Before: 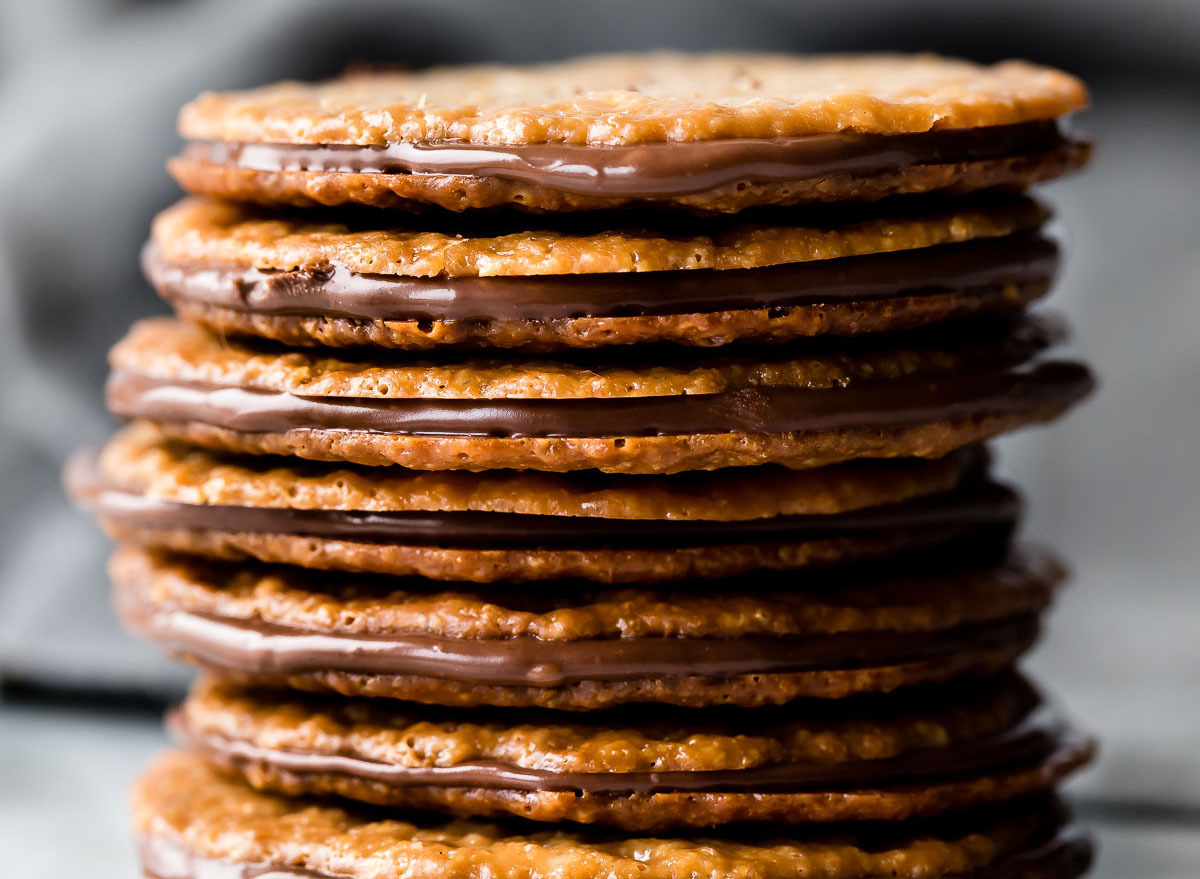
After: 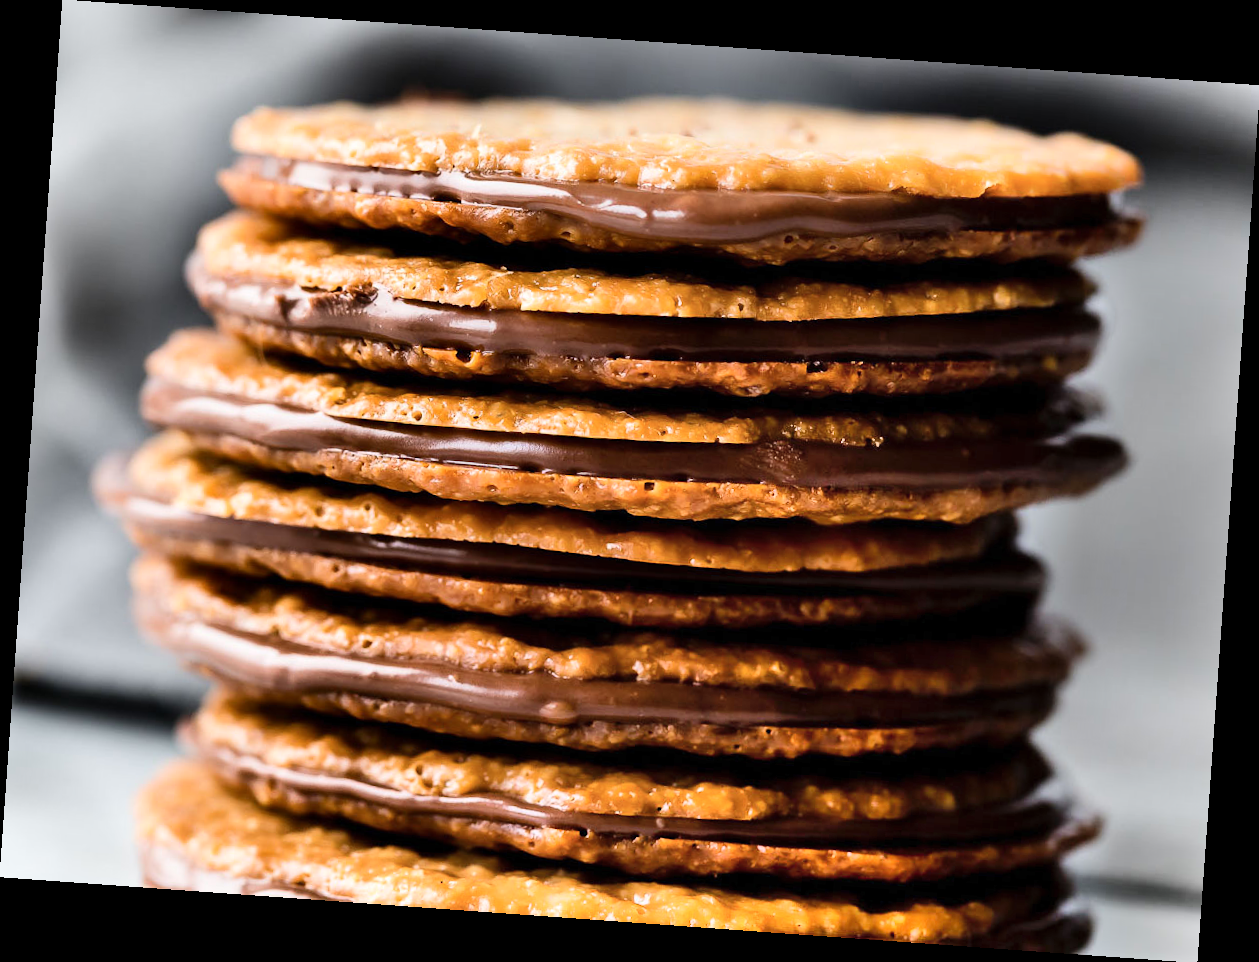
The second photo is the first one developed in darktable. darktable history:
contrast brightness saturation: contrast 0.15, brightness 0.05
shadows and highlights: shadows 60, highlights -60.23, soften with gaussian
rotate and perspective: rotation 4.1°, automatic cropping off
